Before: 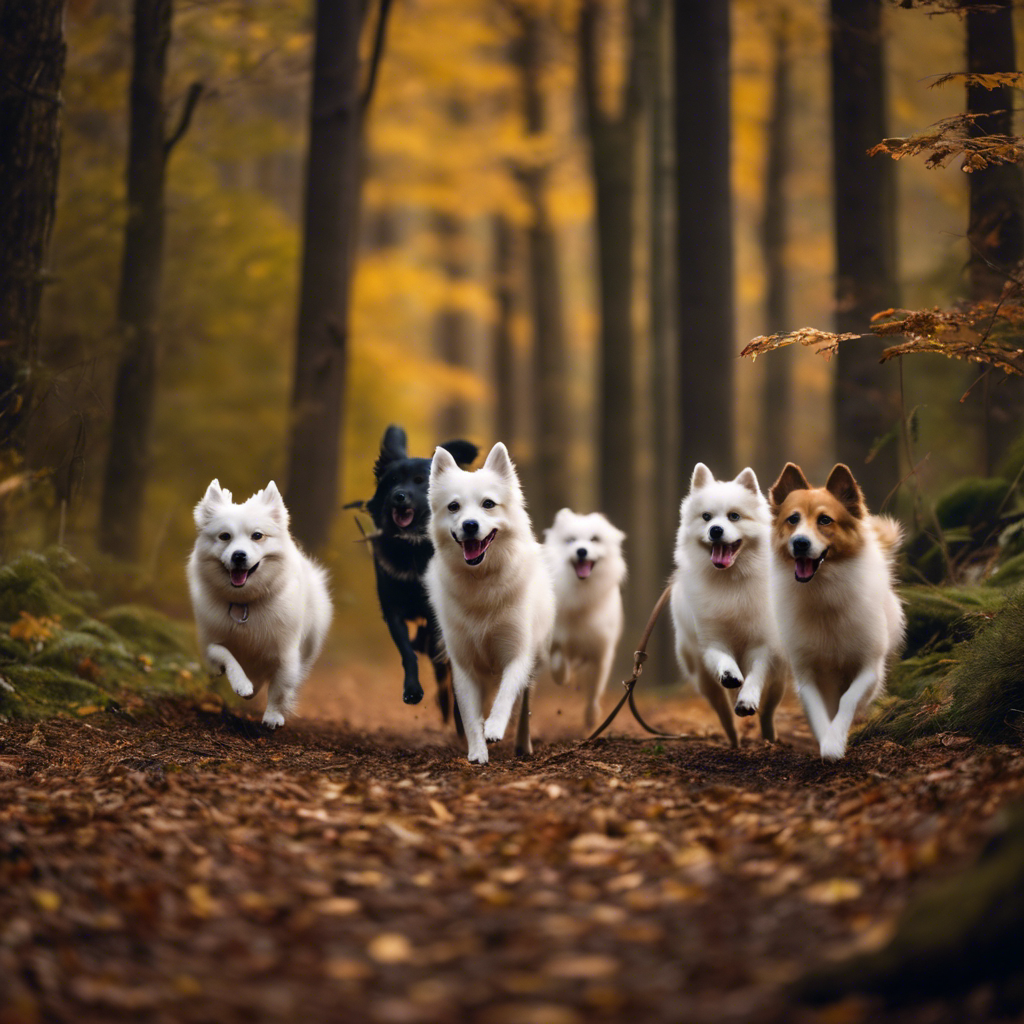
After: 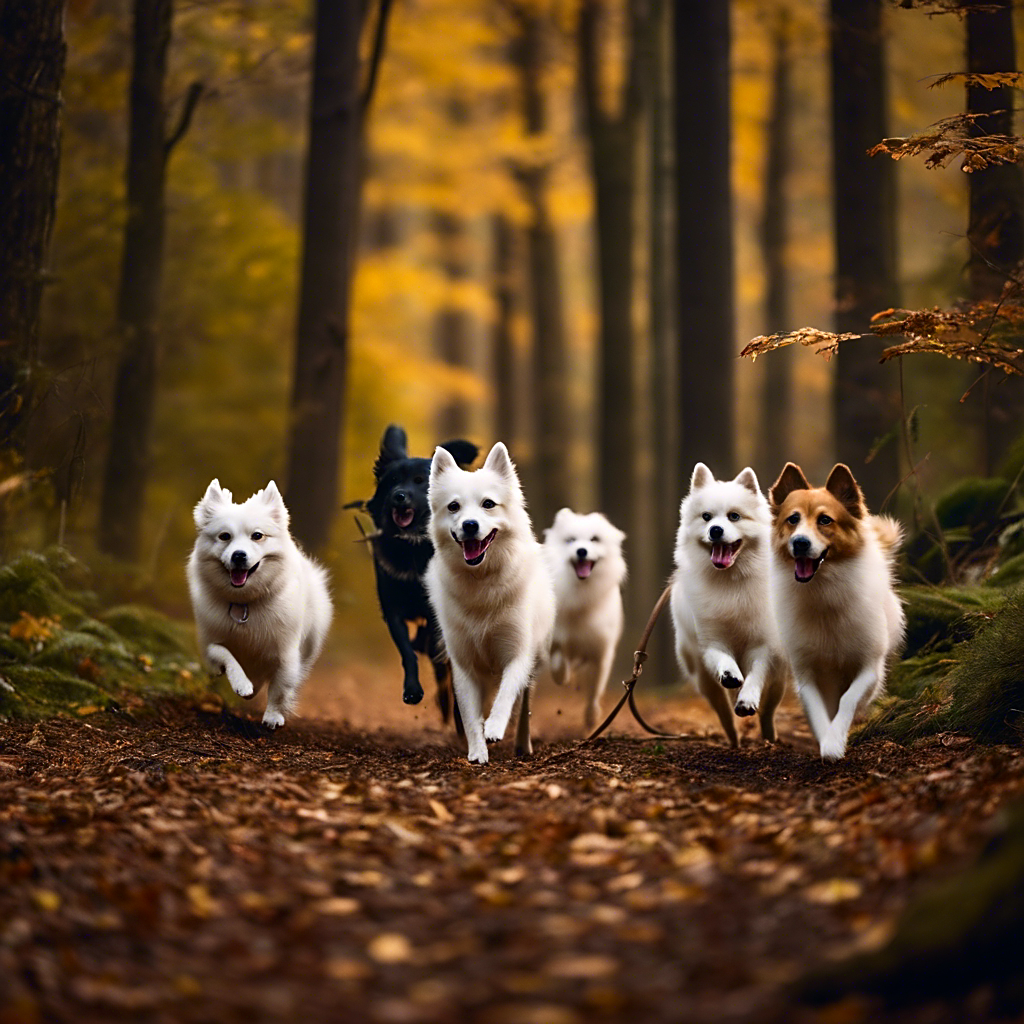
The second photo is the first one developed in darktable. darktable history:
sharpen: on, module defaults
contrast brightness saturation: contrast 0.15, brightness -0.01, saturation 0.1
